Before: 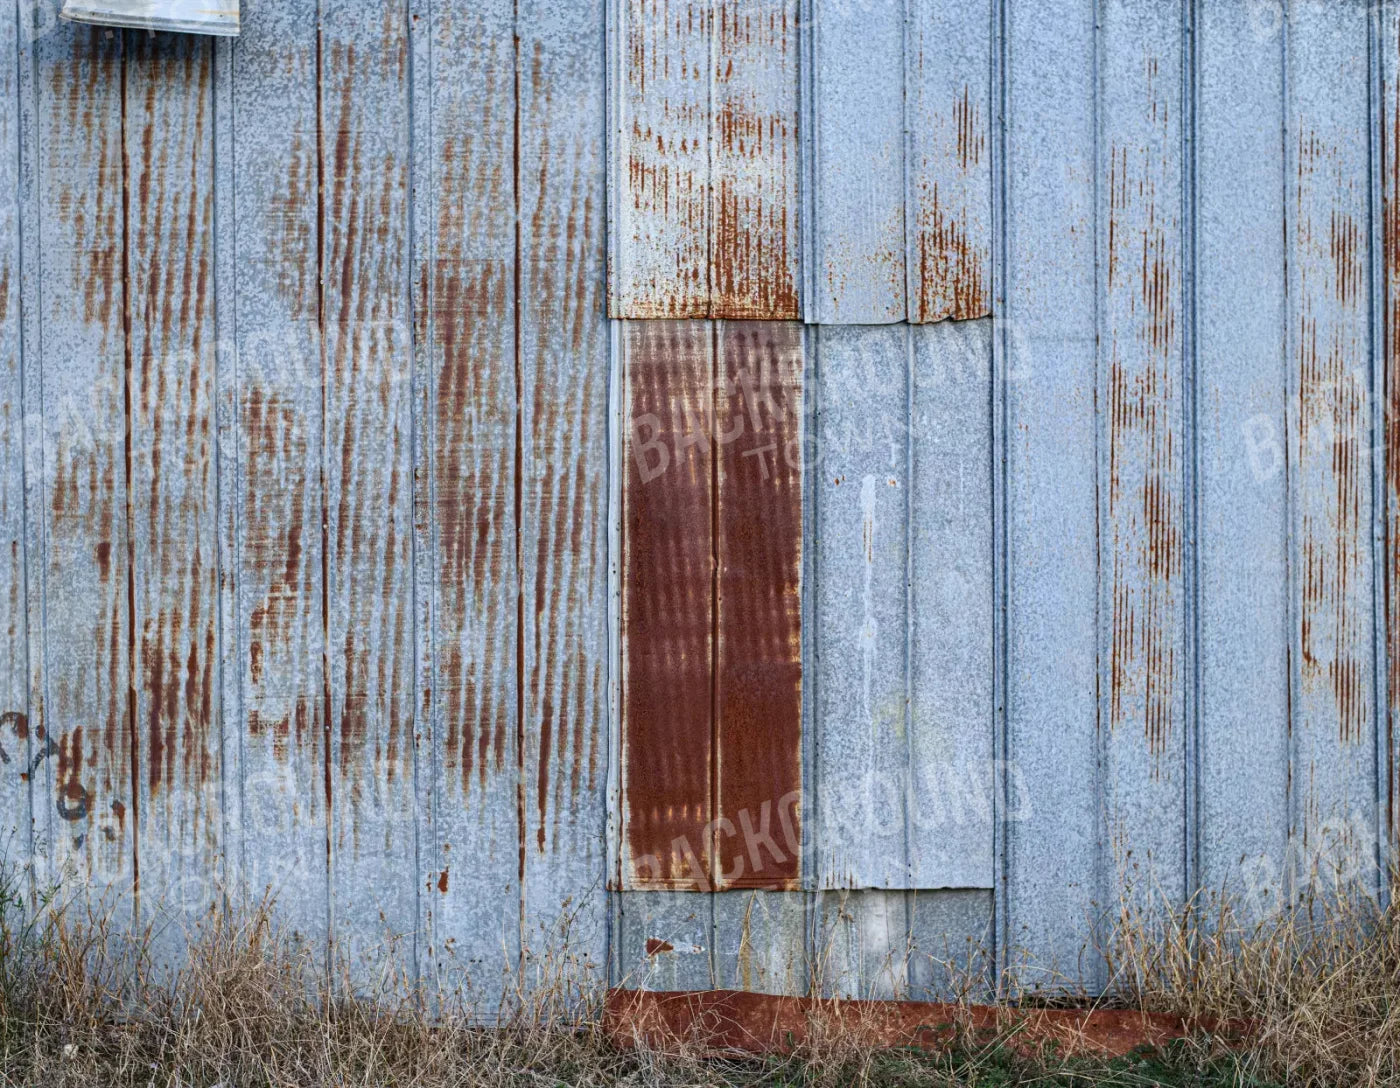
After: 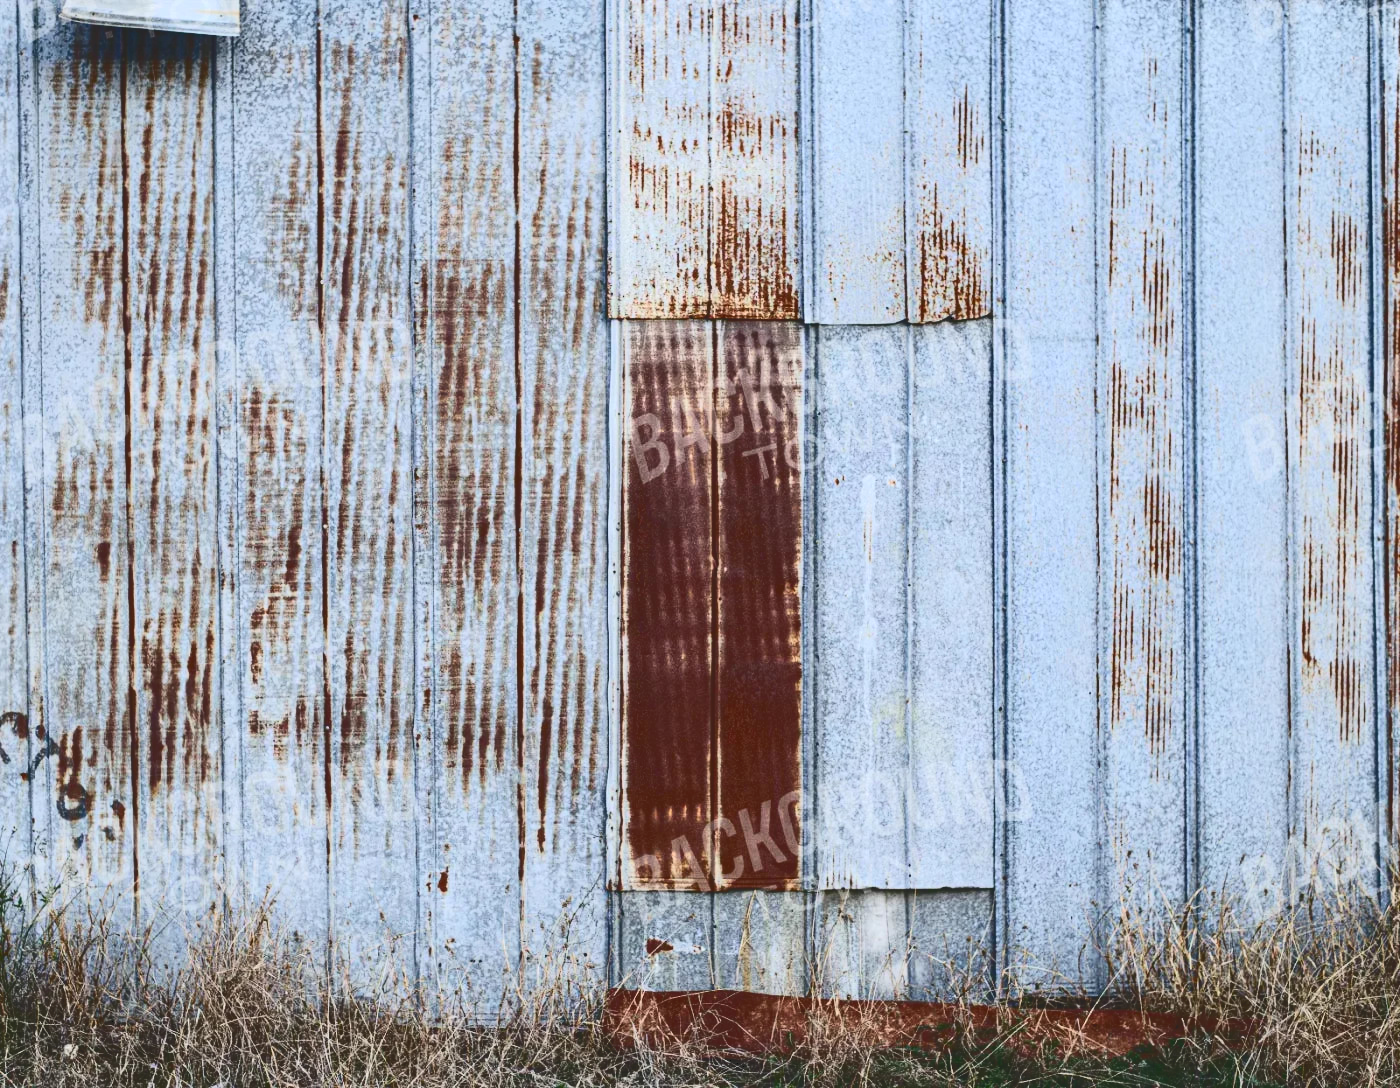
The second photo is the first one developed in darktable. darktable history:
tone curve: curves: ch0 [(0, 0) (0.003, 0.145) (0.011, 0.15) (0.025, 0.15) (0.044, 0.156) (0.069, 0.161) (0.1, 0.169) (0.136, 0.175) (0.177, 0.184) (0.224, 0.196) (0.277, 0.234) (0.335, 0.291) (0.399, 0.391) (0.468, 0.505) (0.543, 0.633) (0.623, 0.742) (0.709, 0.826) (0.801, 0.882) (0.898, 0.93) (1, 1)], color space Lab, independent channels, preserve colors none
